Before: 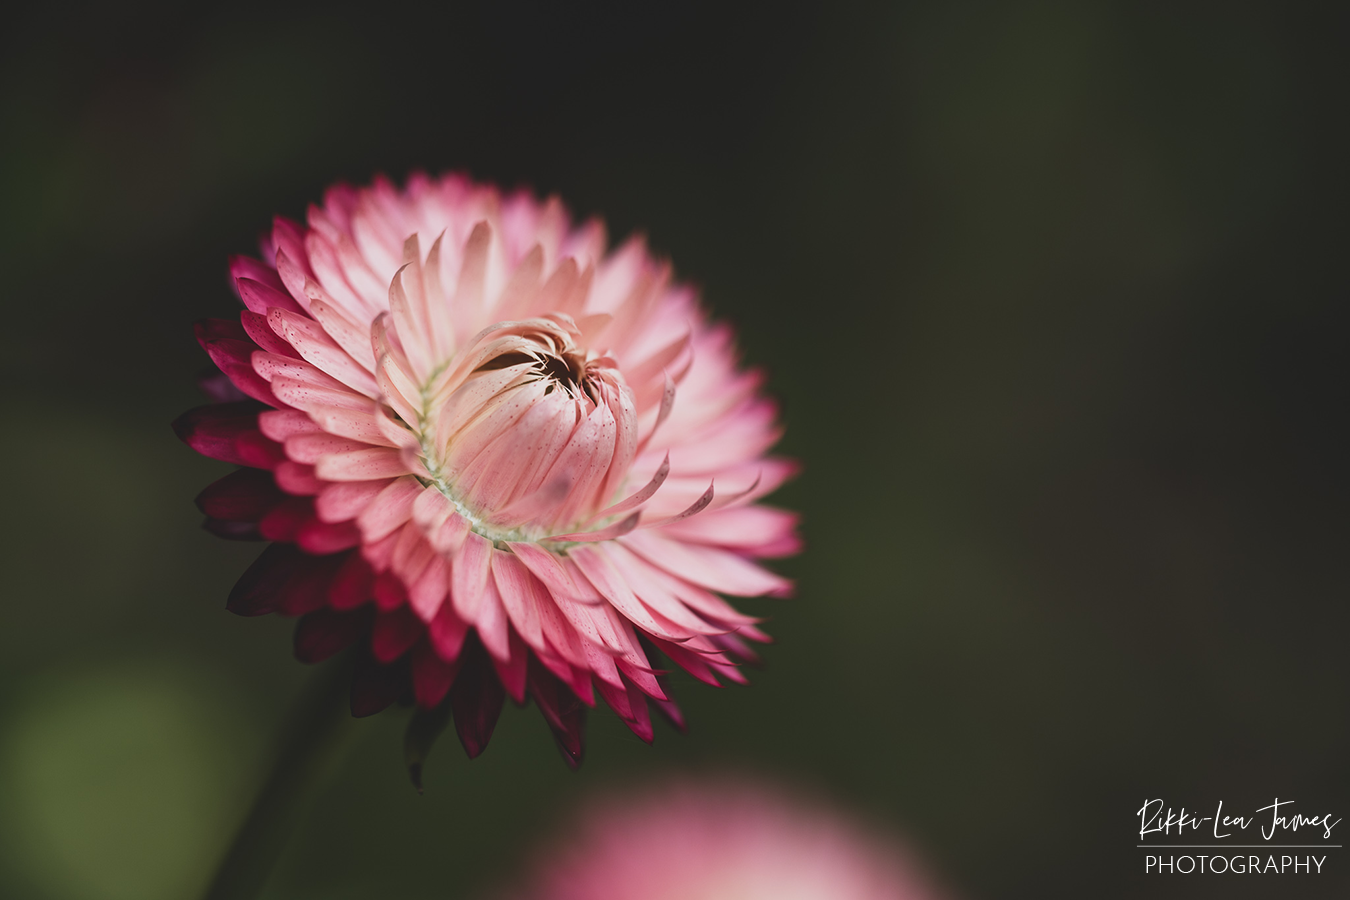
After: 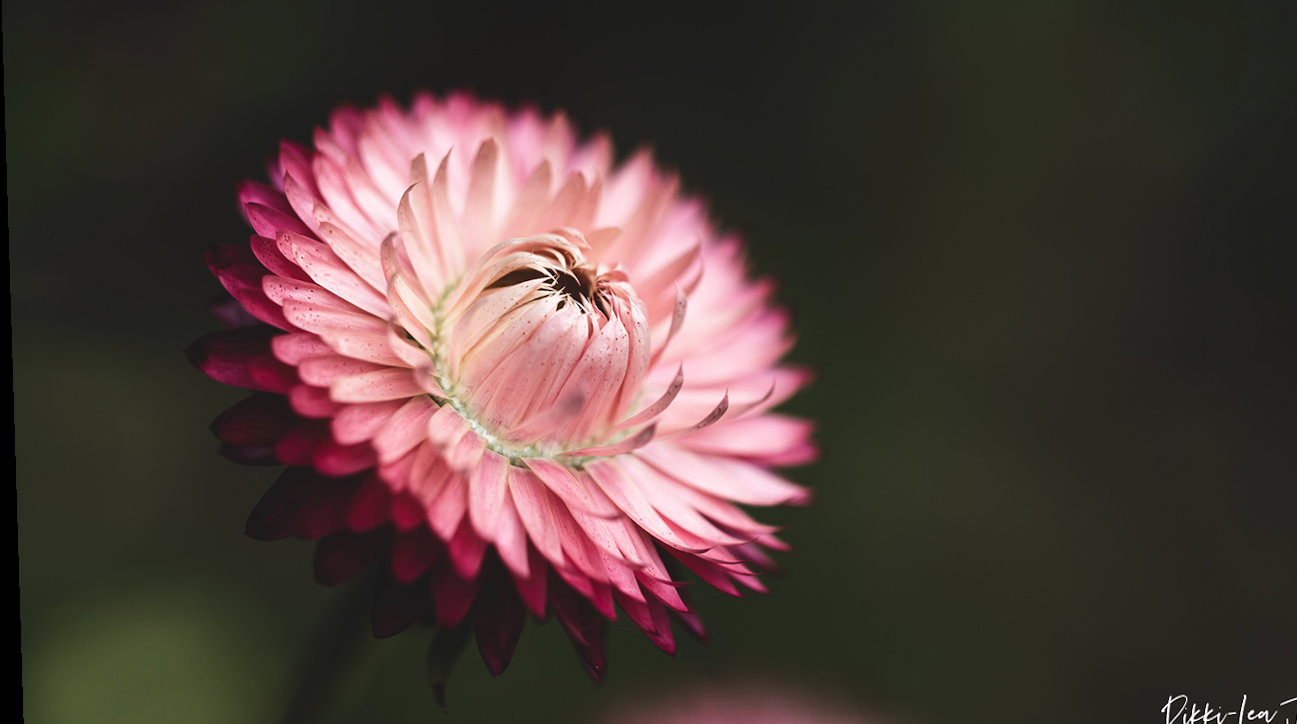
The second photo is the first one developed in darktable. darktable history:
rotate and perspective: rotation -1.75°, automatic cropping off
tone equalizer: -8 EV -0.417 EV, -7 EV -0.389 EV, -6 EV -0.333 EV, -5 EV -0.222 EV, -3 EV 0.222 EV, -2 EV 0.333 EV, -1 EV 0.389 EV, +0 EV 0.417 EV, edges refinement/feathering 500, mask exposure compensation -1.57 EV, preserve details no
crop and rotate: angle 0.03°, top 11.643%, right 5.651%, bottom 11.189%
